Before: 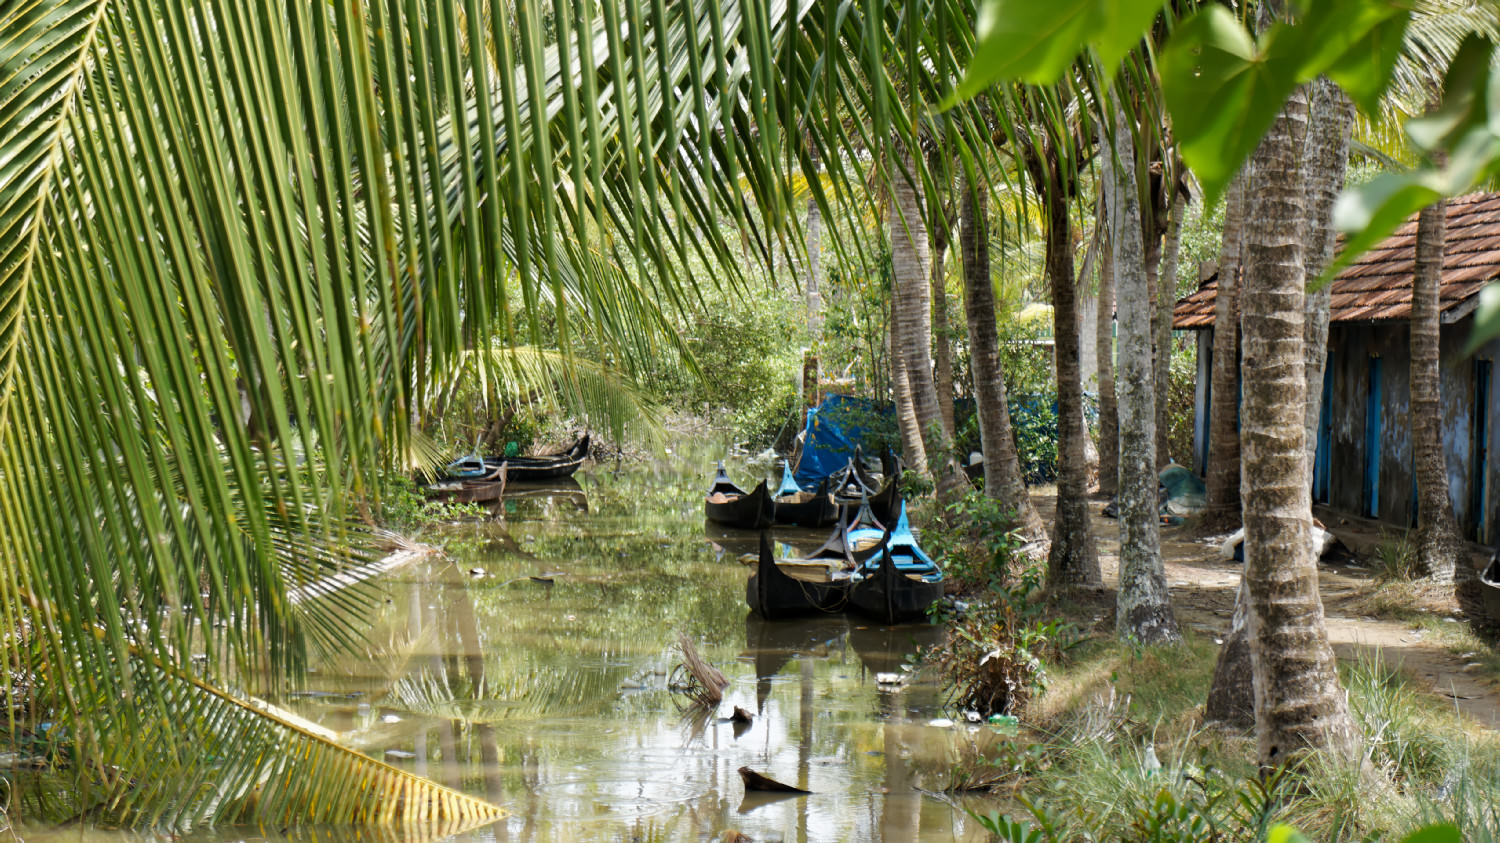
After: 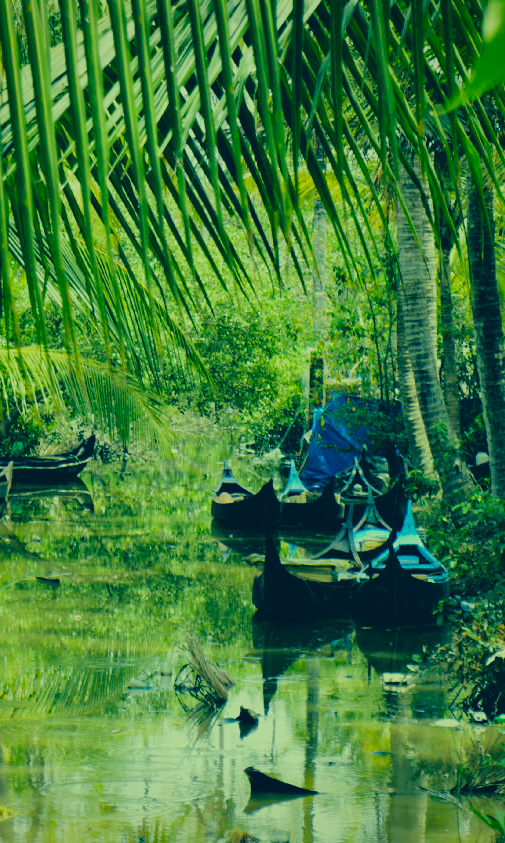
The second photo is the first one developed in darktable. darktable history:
crop: left 32.969%, right 33.306%
filmic rgb: black relative exposure -7.21 EV, white relative exposure 5.37 EV, hardness 3.02, color science v6 (2022), iterations of high-quality reconstruction 0
haze removal: compatibility mode true, adaptive false
color correction: highlights a* -16.23, highlights b* 39.6, shadows a* -39.28, shadows b* -25.84
vignetting: fall-off radius 60.61%, brightness -0.371, saturation 0.01
contrast brightness saturation: contrast 0.037, saturation 0.073
exposure: compensate highlight preservation false
